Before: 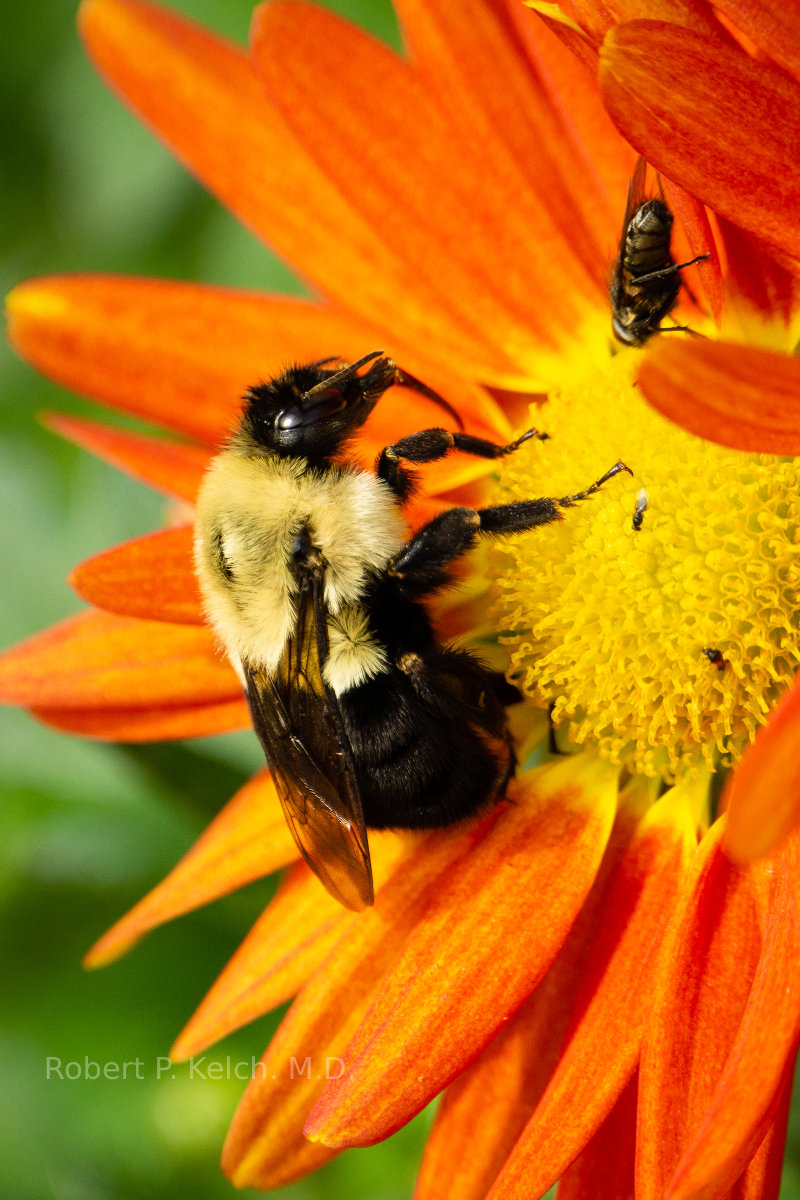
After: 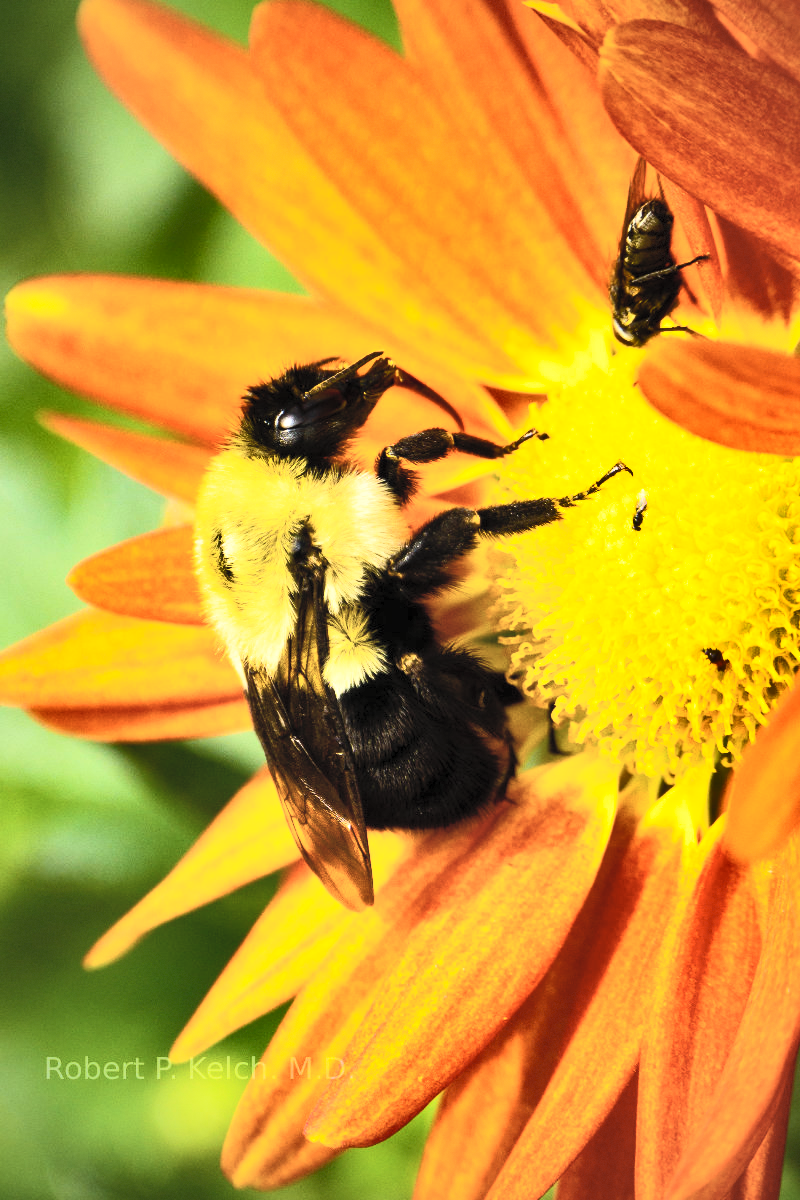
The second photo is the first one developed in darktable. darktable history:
vignetting: fall-off start 71.38%, brightness -0.316, saturation -0.05, dithering 8-bit output
contrast brightness saturation: contrast 0.427, brightness 0.558, saturation -0.196
shadows and highlights: low approximation 0.01, soften with gaussian
color balance rgb: perceptual saturation grading › global saturation 25.046%, global vibrance 30.554%, contrast 10.099%
